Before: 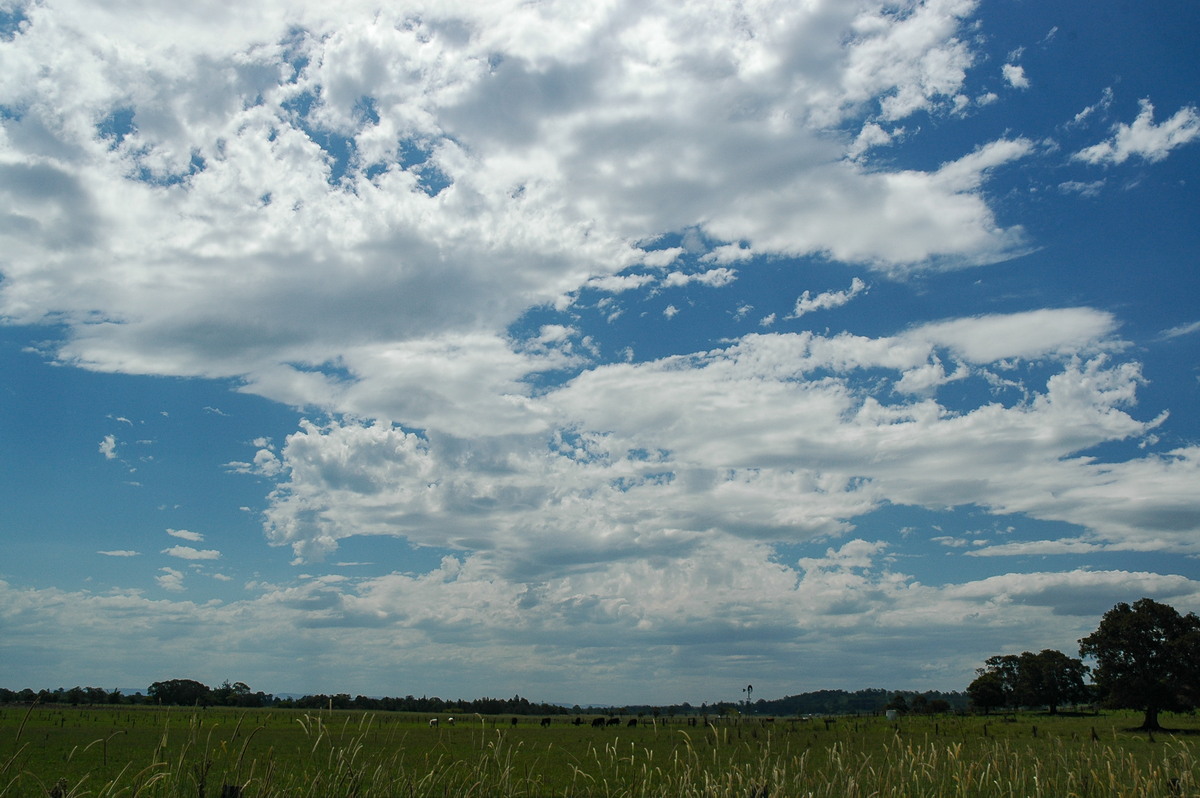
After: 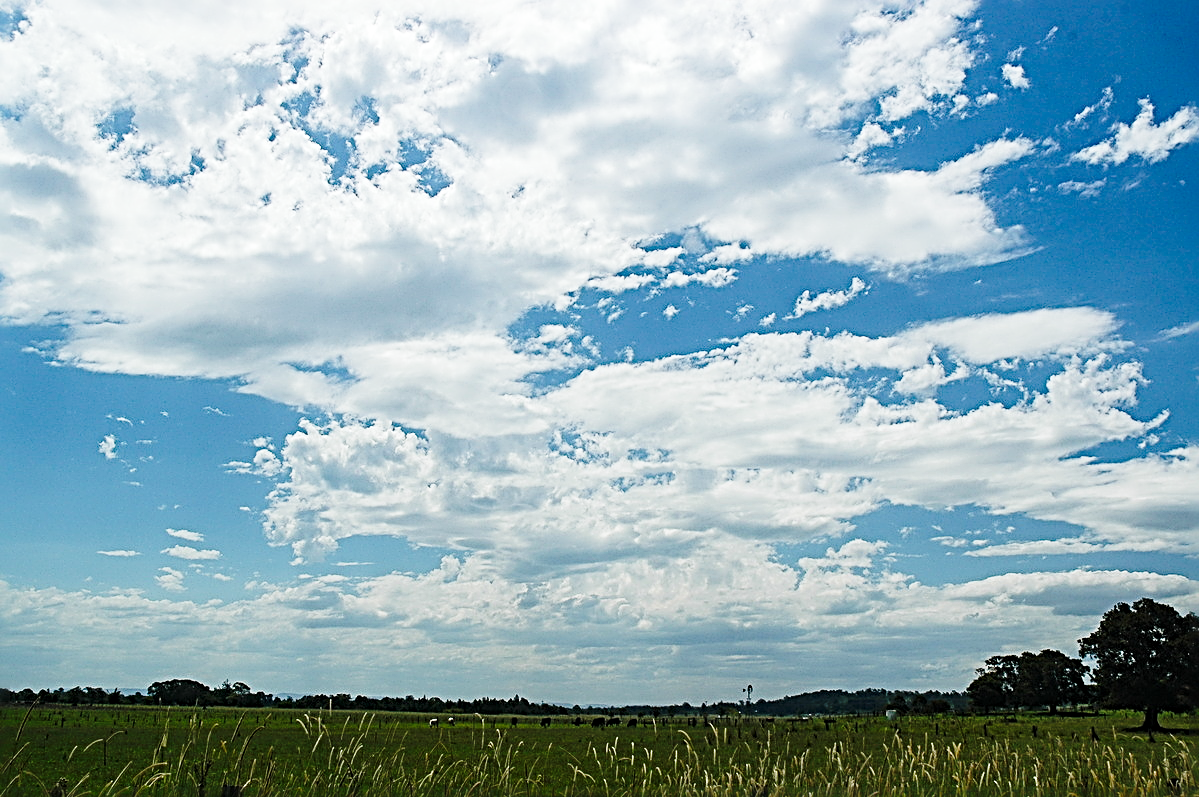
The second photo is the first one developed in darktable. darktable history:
color balance rgb: on, module defaults
base curve: curves: ch0 [(0, 0) (0.028, 0.03) (0.121, 0.232) (0.46, 0.748) (0.859, 0.968) (1, 1)], preserve colors none
sharpen: radius 3.69, amount 0.928
